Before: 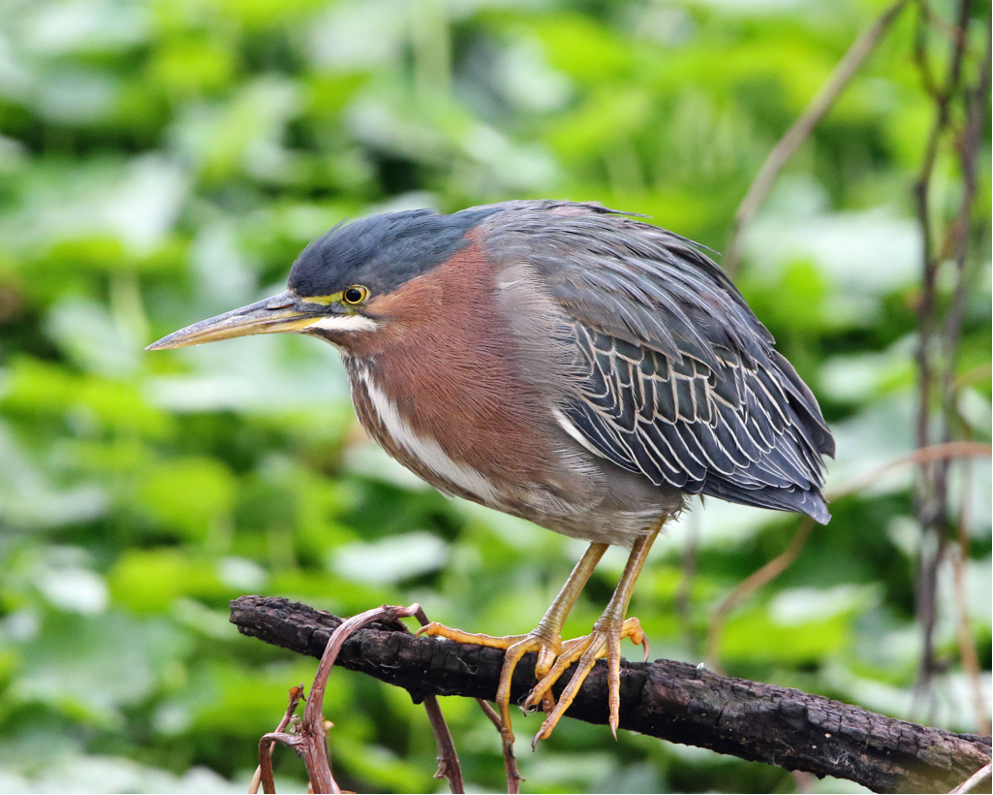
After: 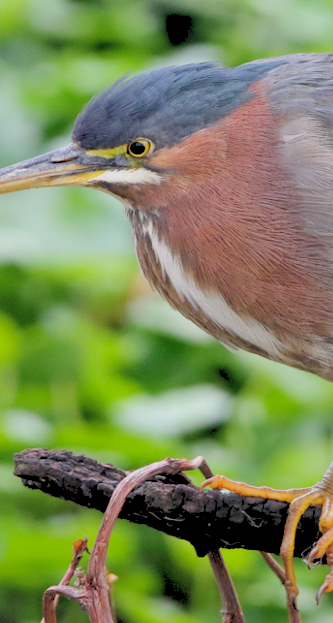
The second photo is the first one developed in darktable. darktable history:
crop and rotate: left 21.77%, top 18.528%, right 44.676%, bottom 2.997%
rgb levels: preserve colors sum RGB, levels [[0.038, 0.433, 0.934], [0, 0.5, 1], [0, 0.5, 1]]
shadows and highlights: on, module defaults
vignetting: fall-off start 100%, brightness 0.05, saturation 0
white balance: emerald 1
